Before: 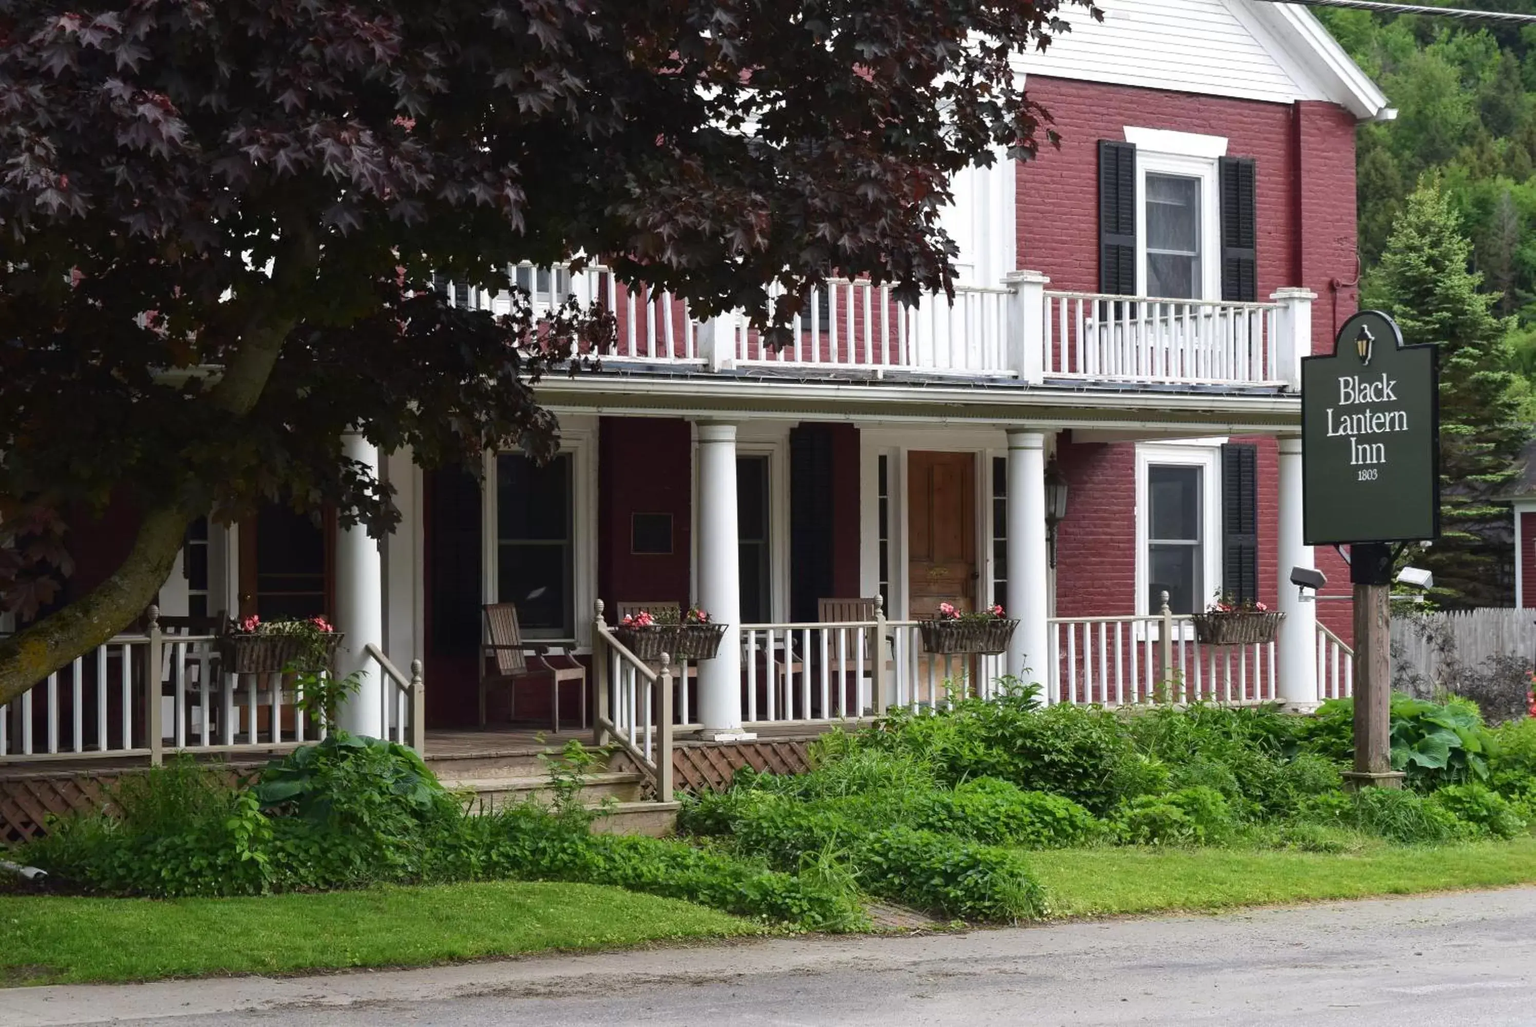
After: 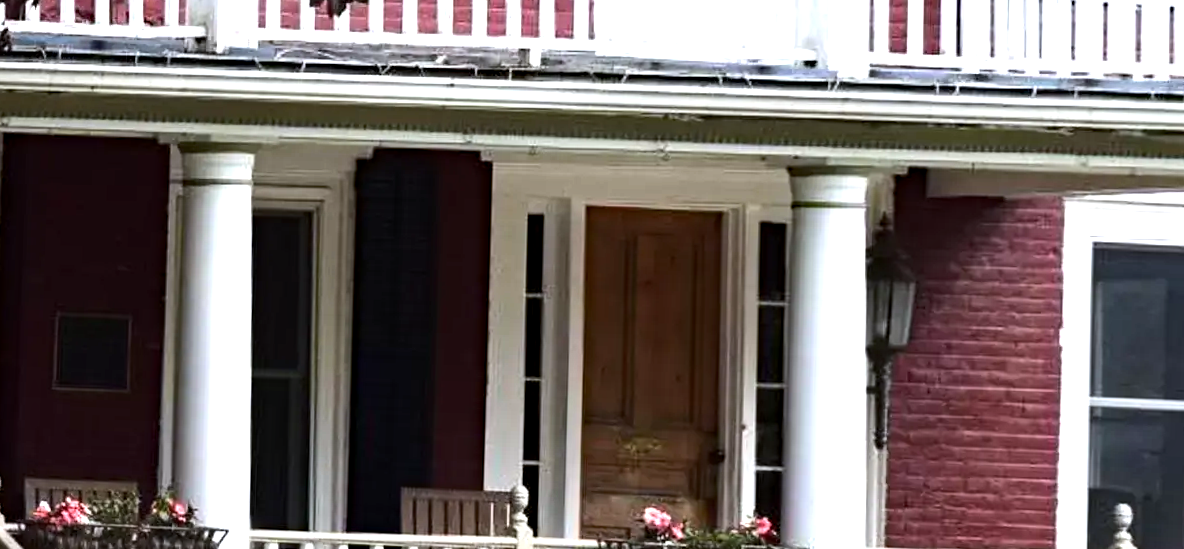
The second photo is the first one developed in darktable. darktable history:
exposure: black level correction 0.001, exposure 0.5 EV, compensate exposure bias true, compensate highlight preservation false
crop: left 31.751%, top 32.172%, right 27.8%, bottom 35.83%
rotate and perspective: rotation 1.69°, lens shift (vertical) -0.023, lens shift (horizontal) -0.291, crop left 0.025, crop right 0.988, crop top 0.092, crop bottom 0.842
tone equalizer: -8 EV -0.75 EV, -7 EV -0.7 EV, -6 EV -0.6 EV, -5 EV -0.4 EV, -3 EV 0.4 EV, -2 EV 0.6 EV, -1 EV 0.7 EV, +0 EV 0.75 EV, edges refinement/feathering 500, mask exposure compensation -1.57 EV, preserve details no
white balance: red 0.98, blue 1.034
haze removal: strength 0.29, distance 0.25, compatibility mode true, adaptive false
